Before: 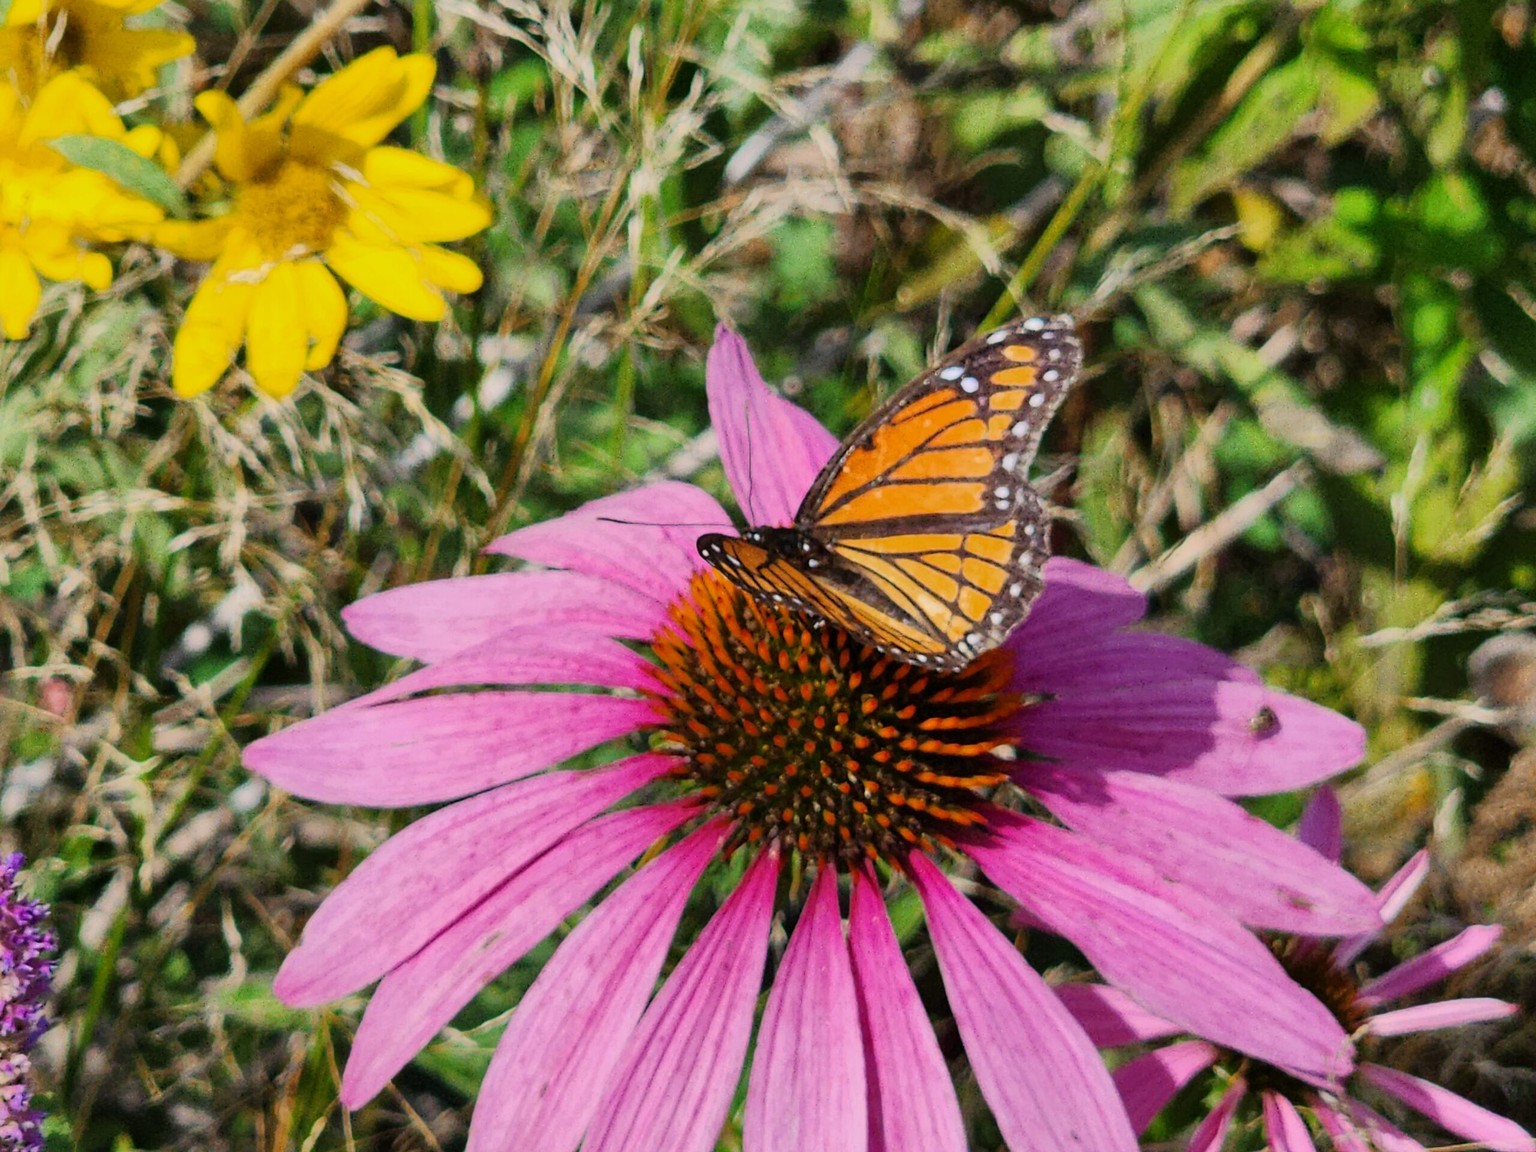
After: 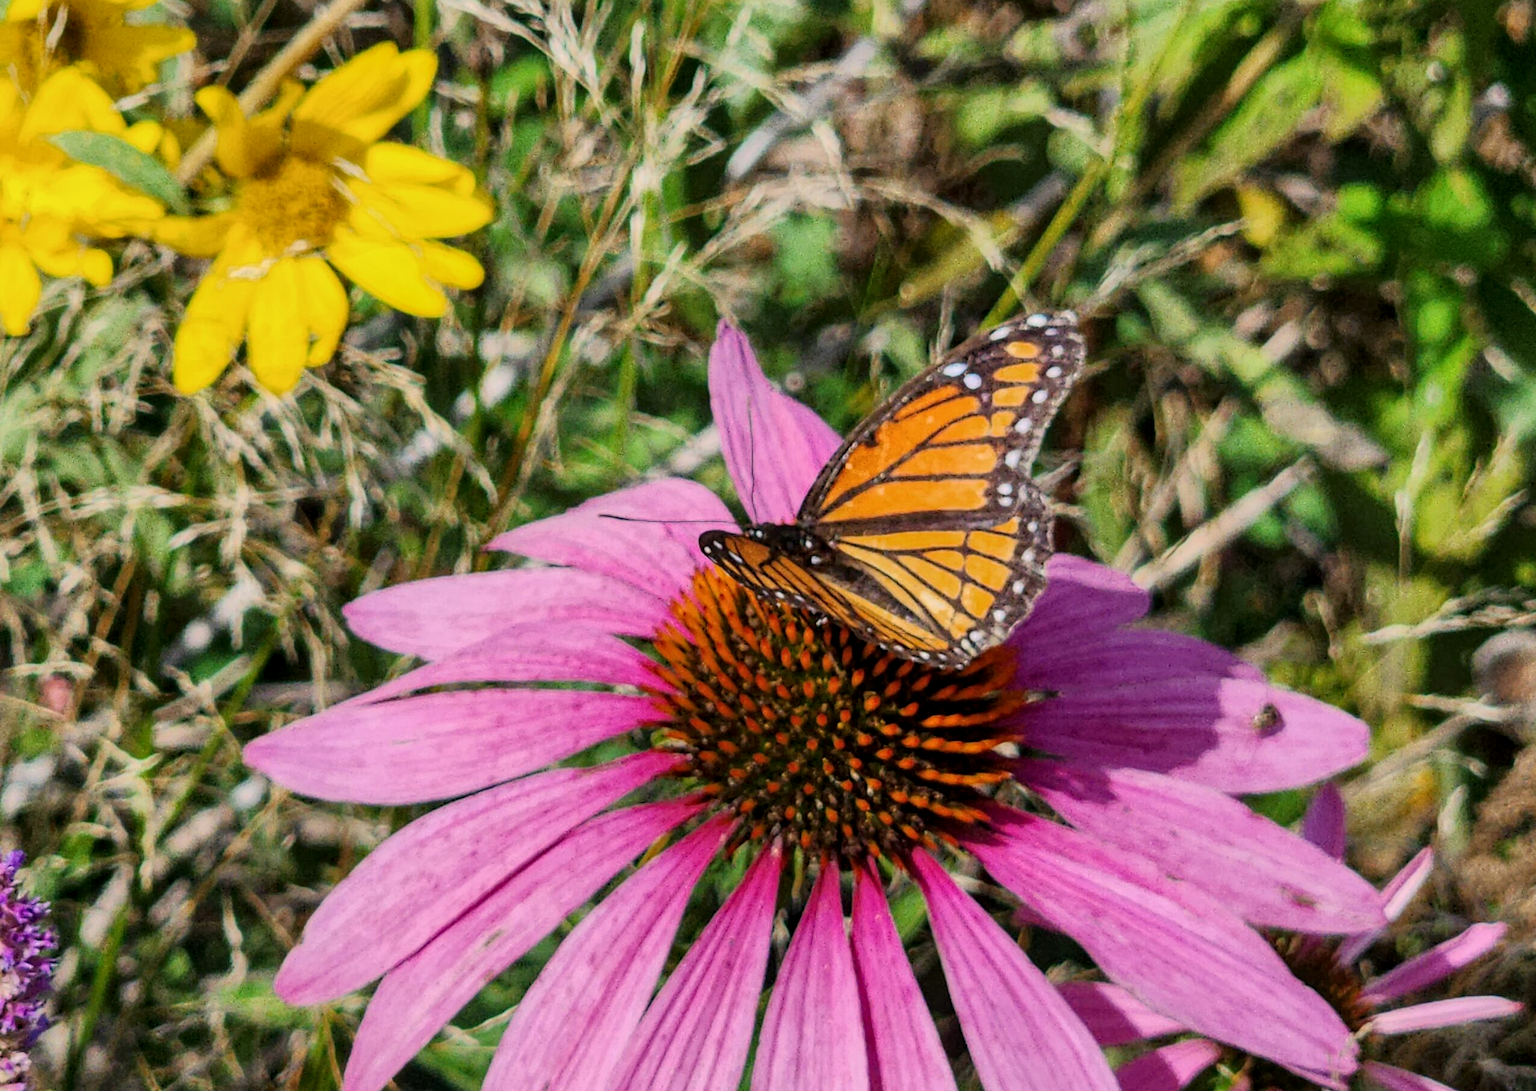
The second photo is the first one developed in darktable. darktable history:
local contrast: on, module defaults
crop: top 0.448%, right 0.264%, bottom 5.045%
